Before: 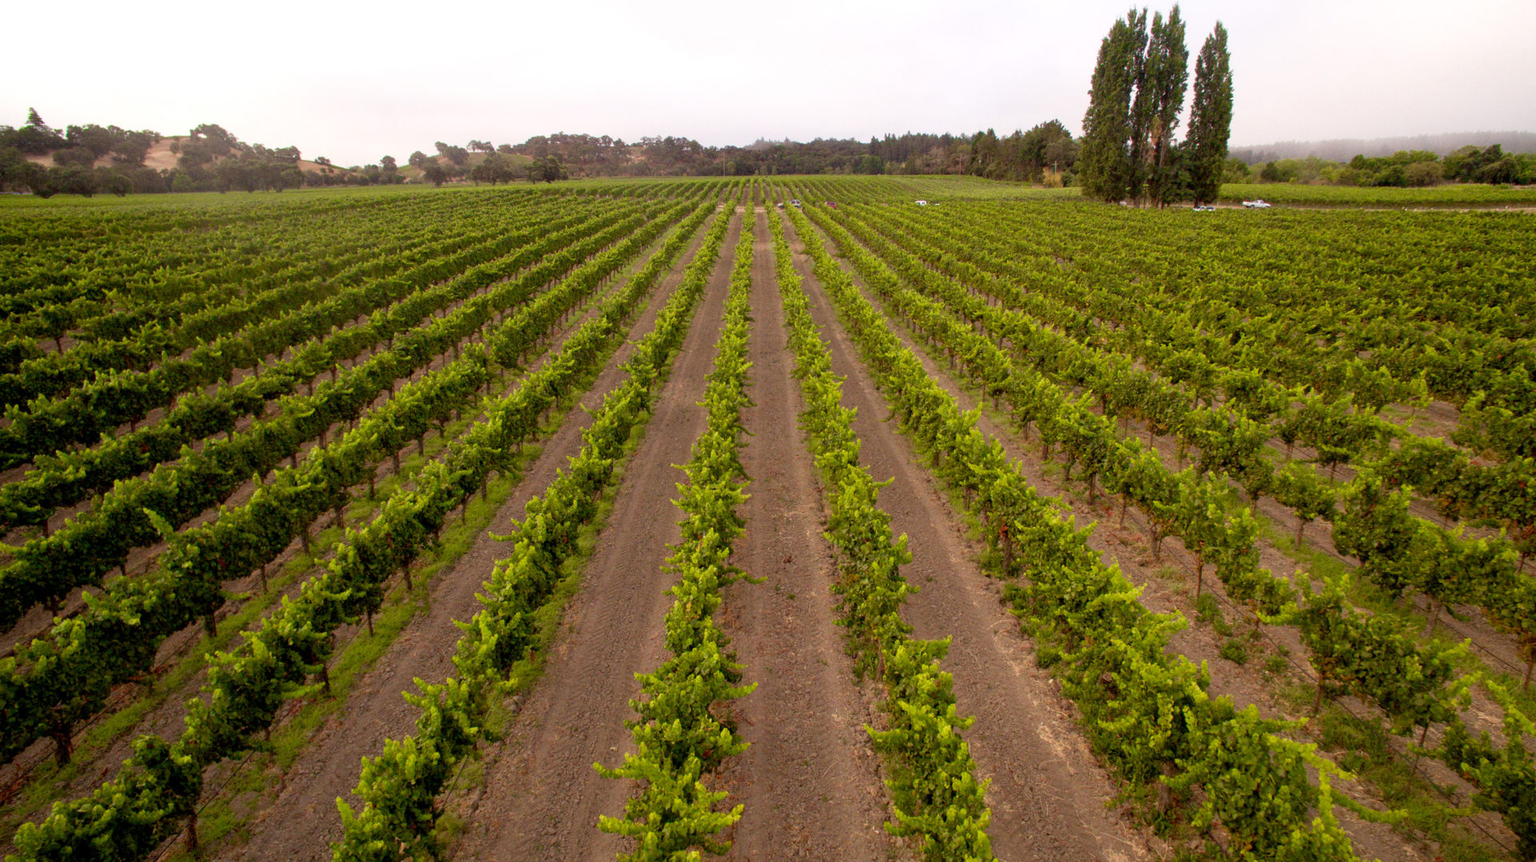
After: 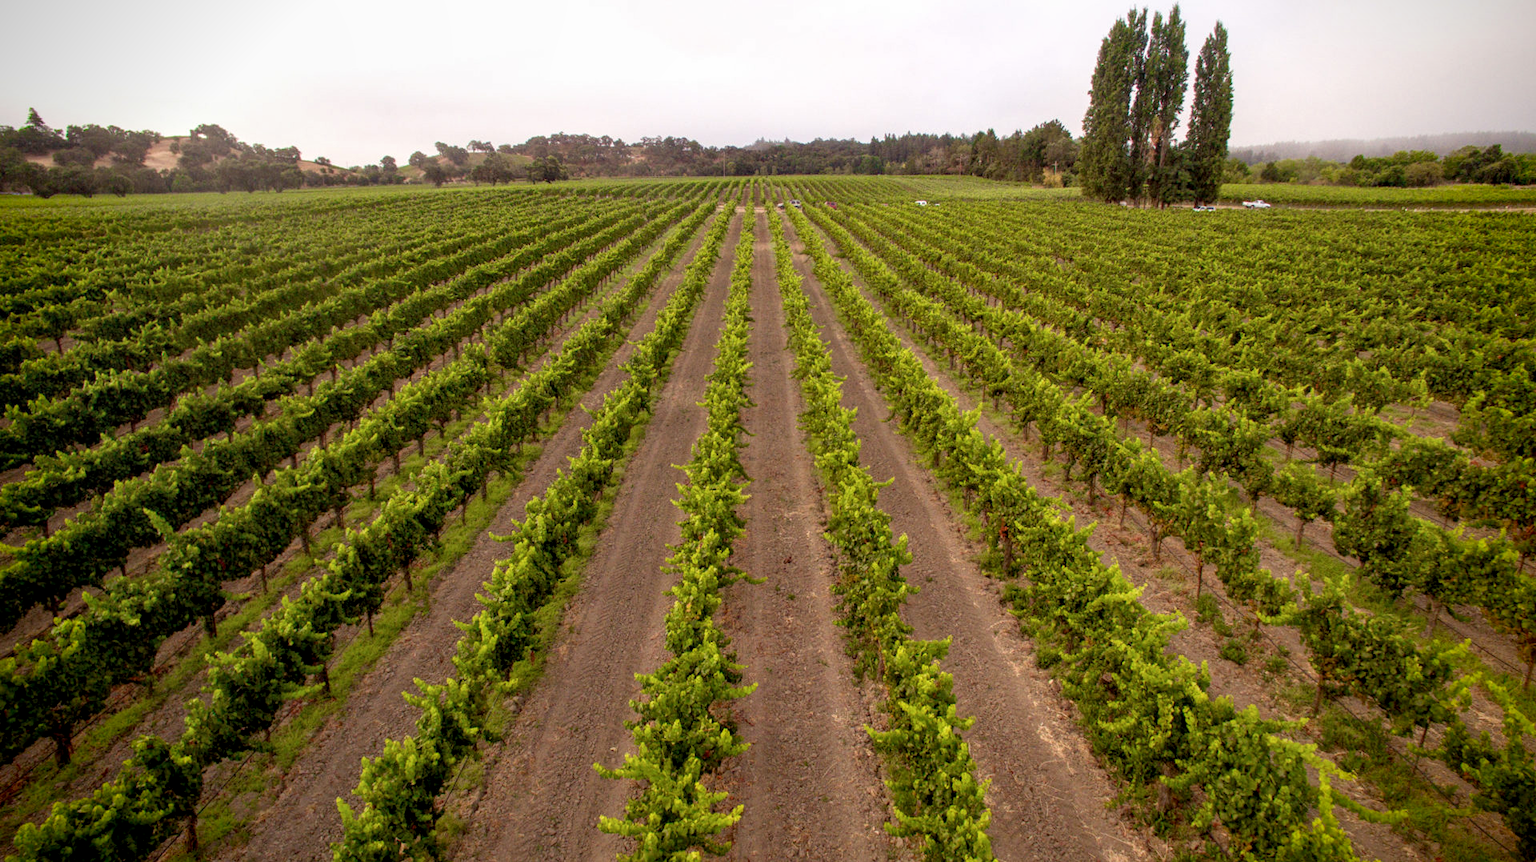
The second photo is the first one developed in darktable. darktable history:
local contrast: on, module defaults
vignetting: fall-off start 88.53%, fall-off radius 44.2%, saturation 0.376, width/height ratio 1.161
